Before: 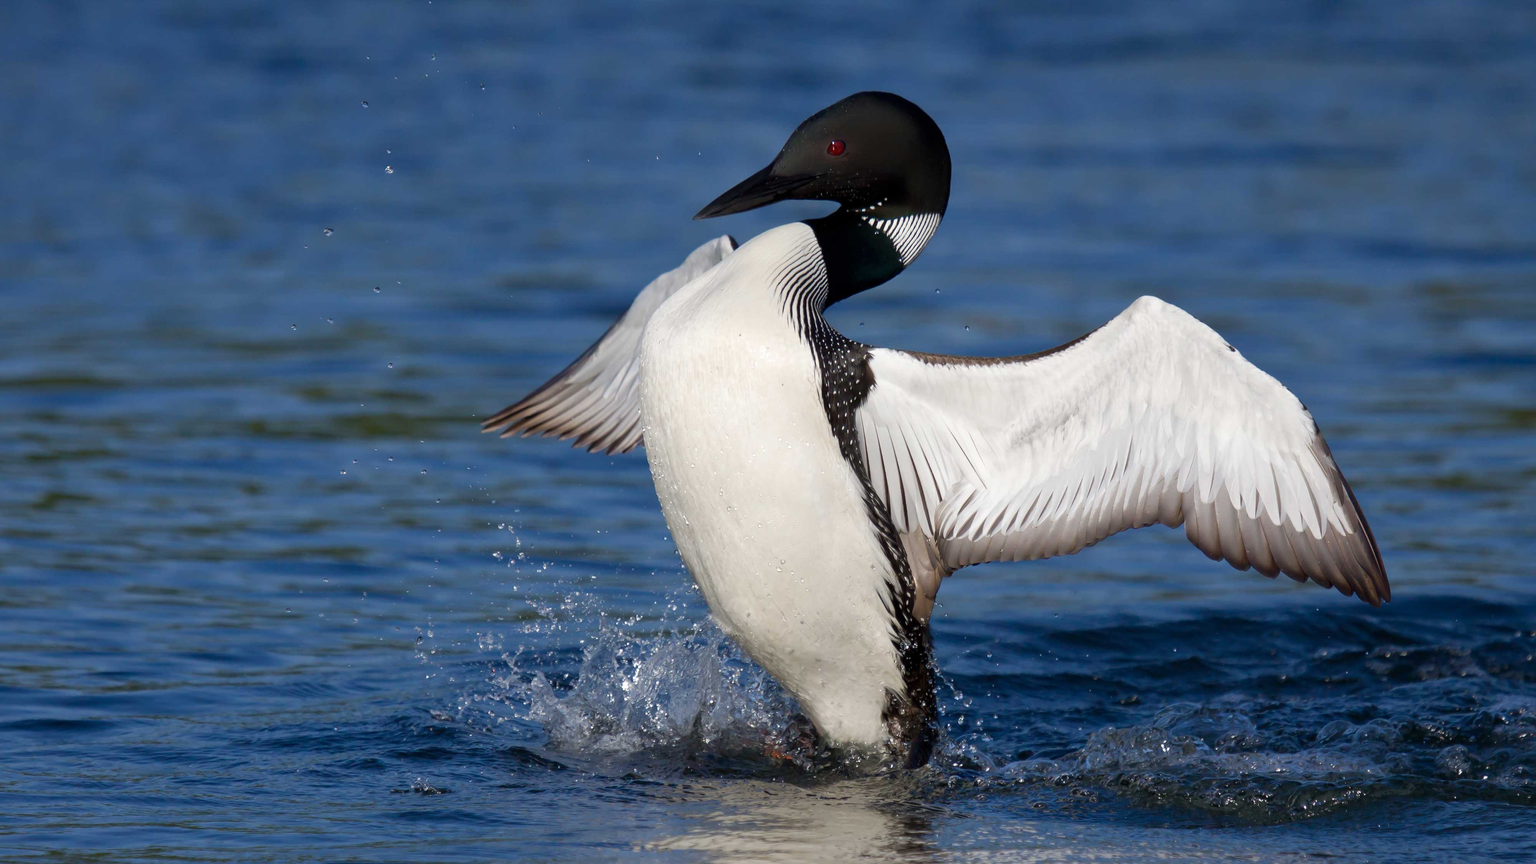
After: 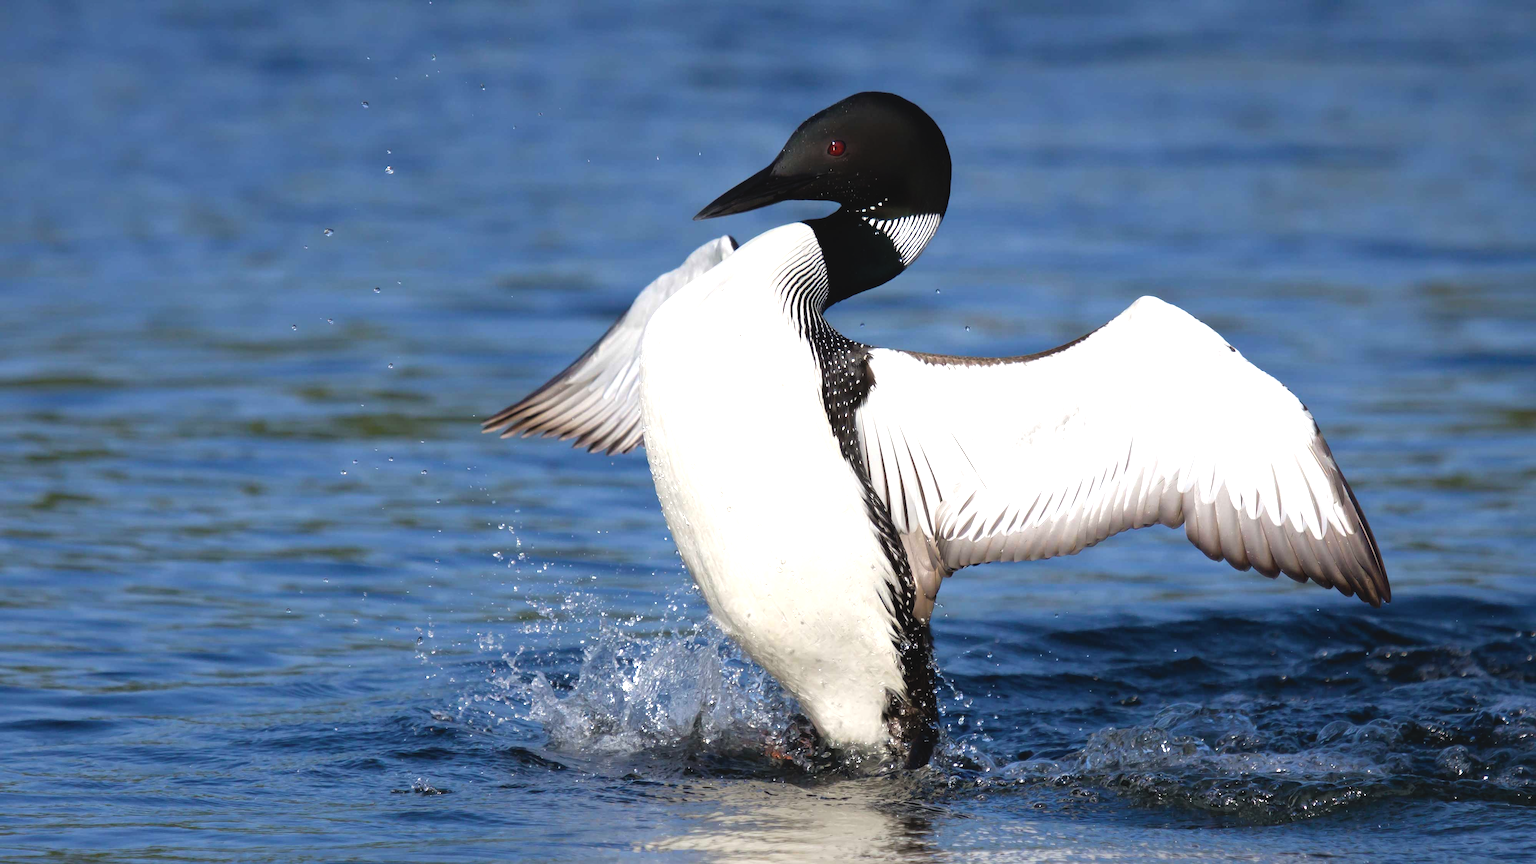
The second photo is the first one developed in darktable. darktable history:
contrast brightness saturation: contrast -0.104, saturation -0.091
tone equalizer: -8 EV -1.08 EV, -7 EV -1.02 EV, -6 EV -0.838 EV, -5 EV -0.551 EV, -3 EV 0.574 EV, -2 EV 0.838 EV, -1 EV 0.991 EV, +0 EV 1.08 EV
